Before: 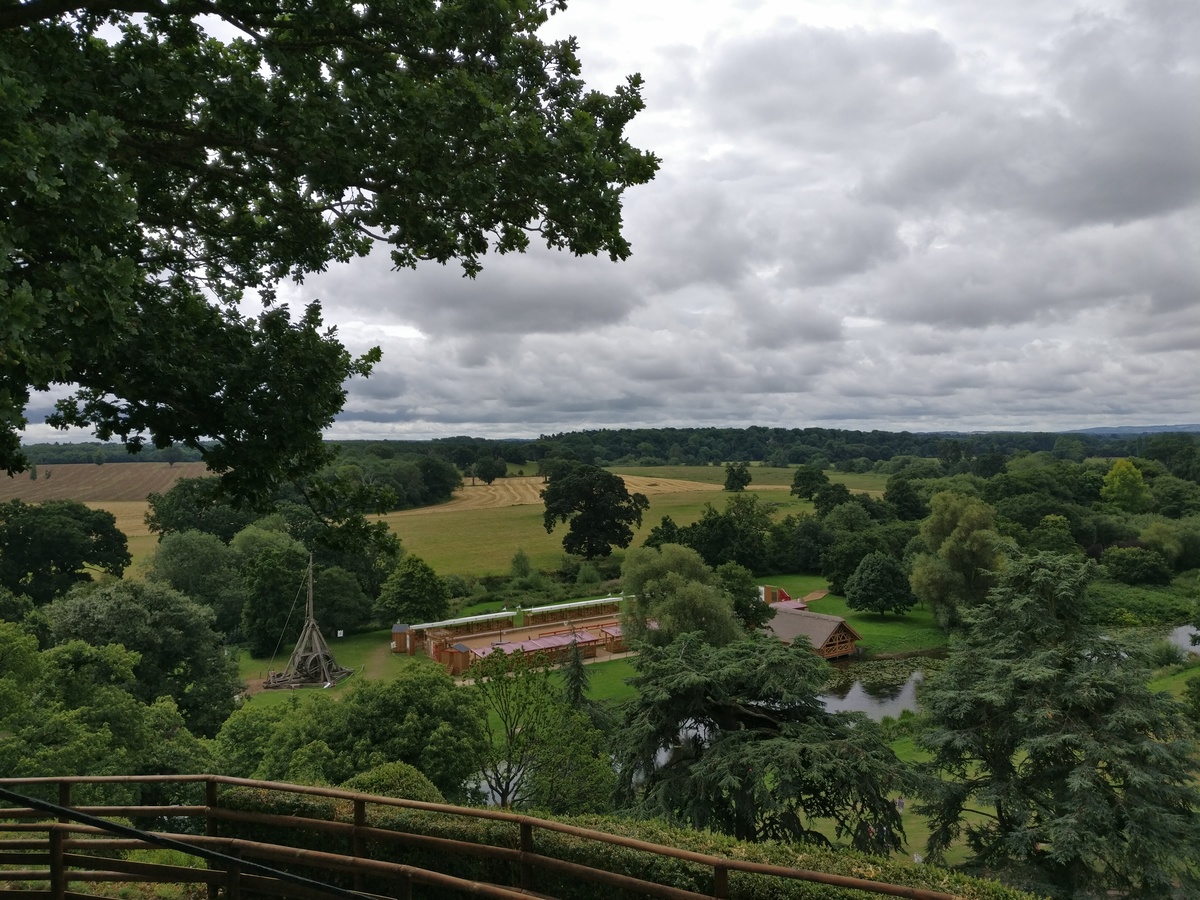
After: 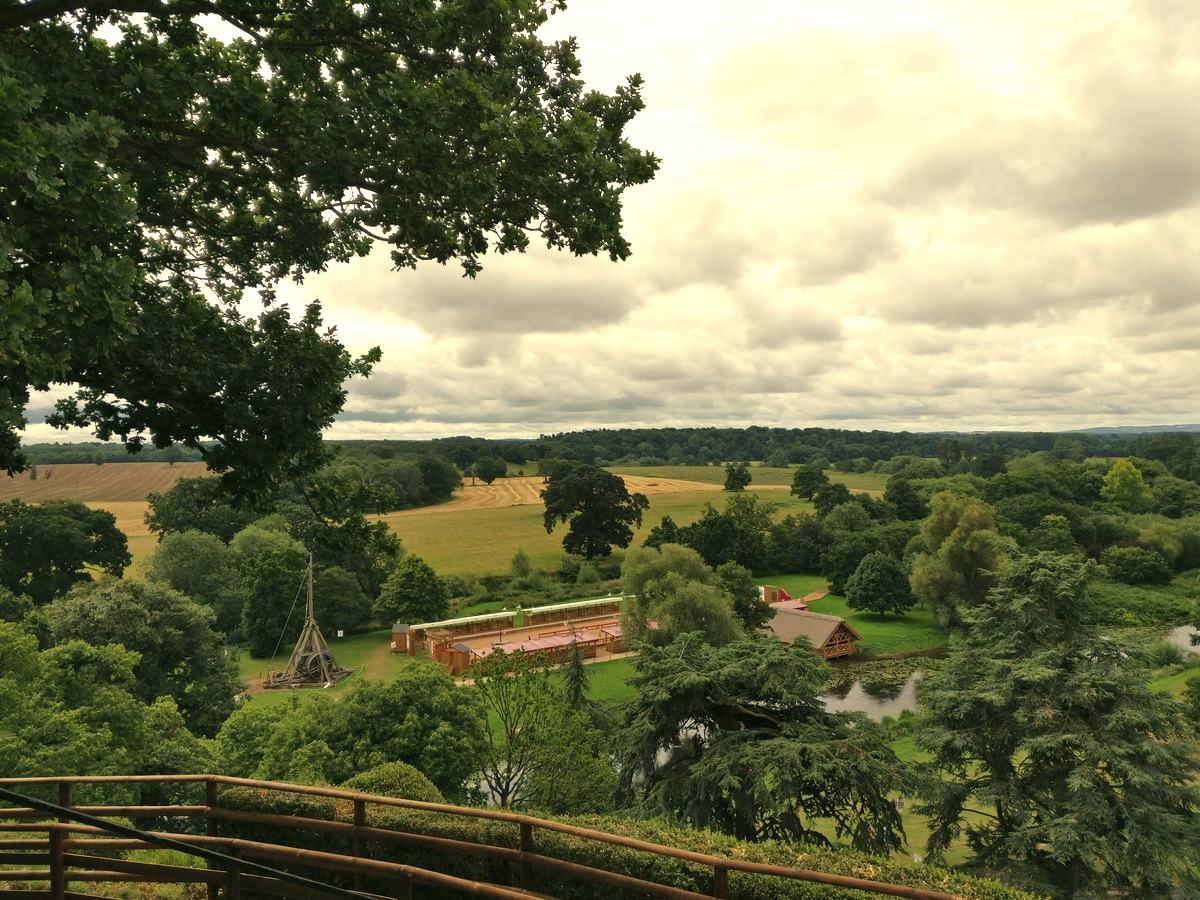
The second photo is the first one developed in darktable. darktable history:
white balance: red 1.08, blue 0.791
exposure: black level correction 0, exposure 0.7 EV, compensate exposure bias true, compensate highlight preservation false
